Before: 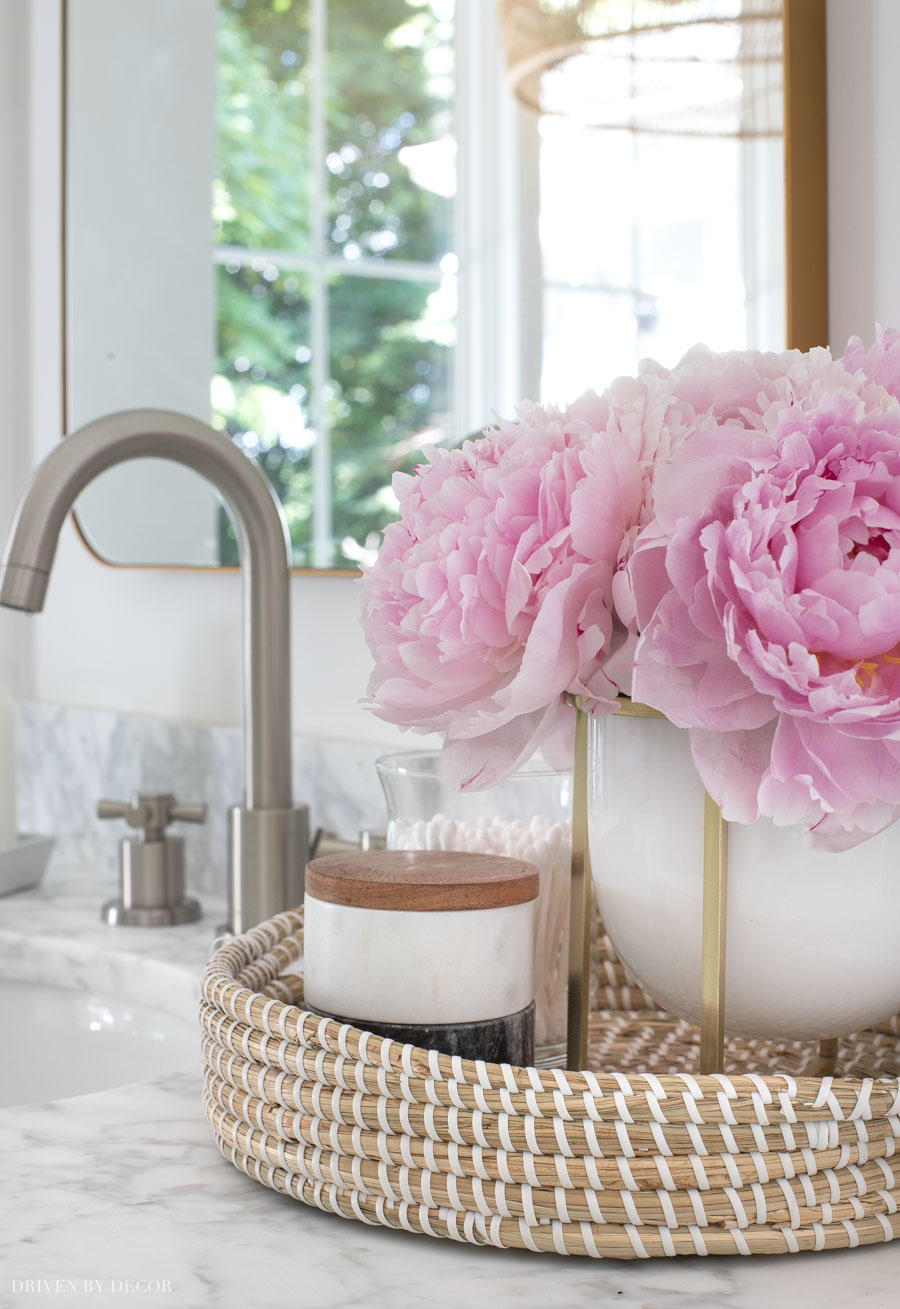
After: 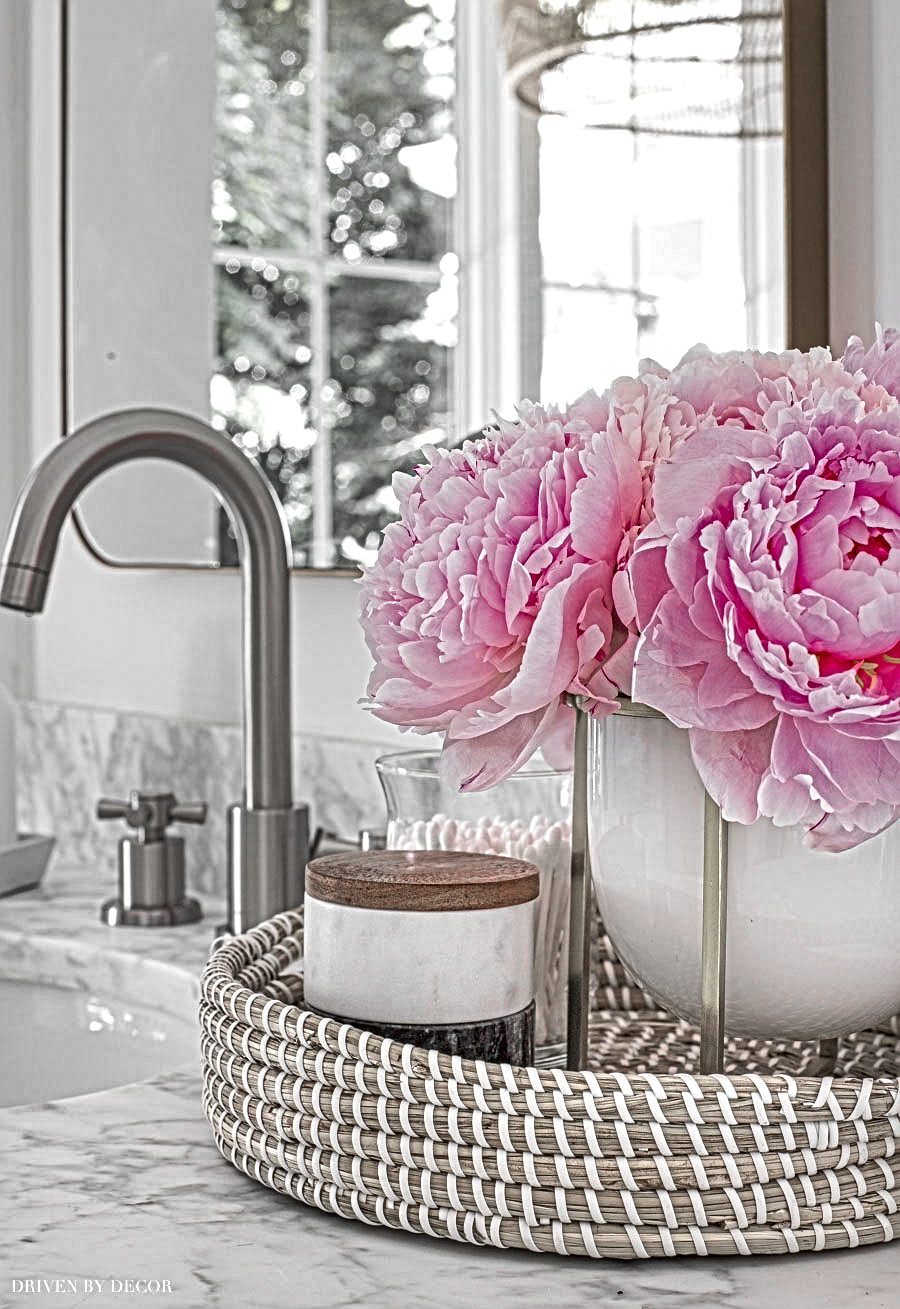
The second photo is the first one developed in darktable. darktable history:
local contrast: mode bilateral grid, contrast 21, coarseness 3, detail 299%, midtone range 0.2
color zones: curves: ch1 [(0, 0.831) (0.08, 0.771) (0.157, 0.268) (0.241, 0.207) (0.562, -0.005) (0.714, -0.013) (0.876, 0.01) (1, 0.831)]
shadows and highlights: highlights color adjustment 31.97%, low approximation 0.01, soften with gaussian
